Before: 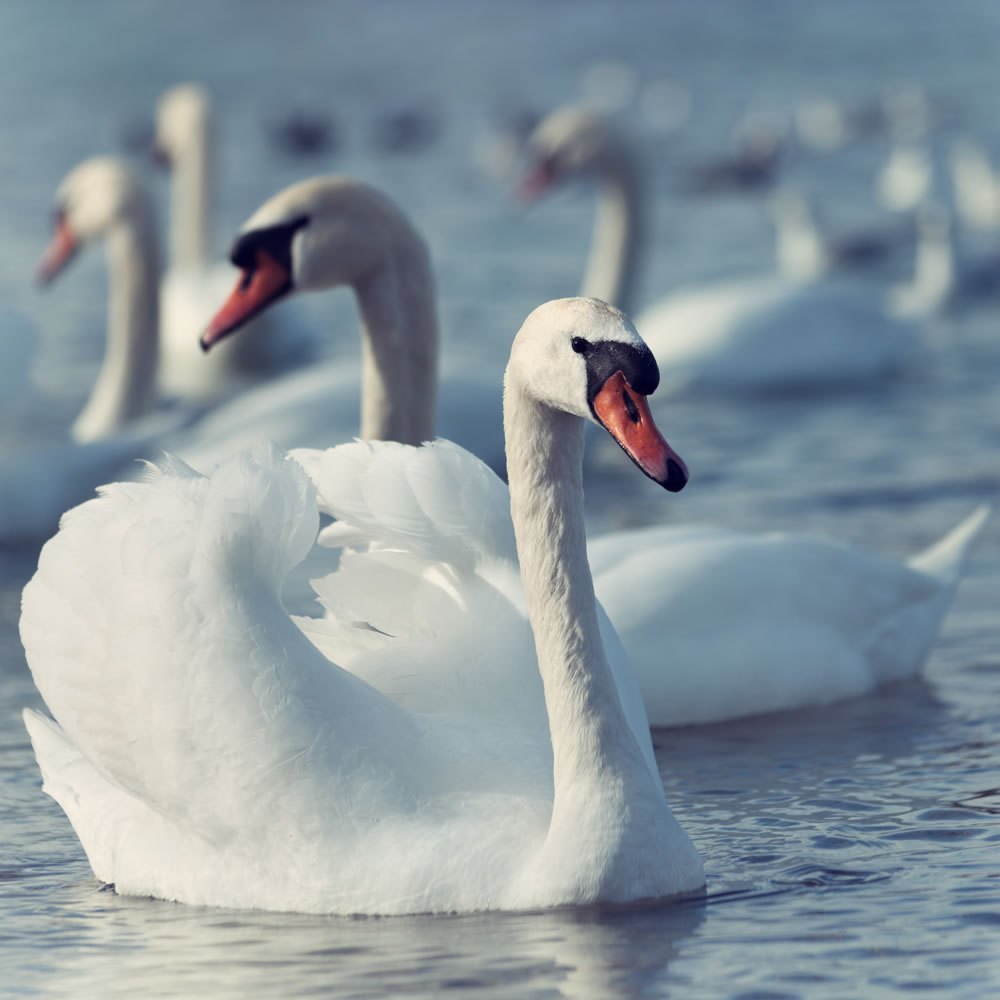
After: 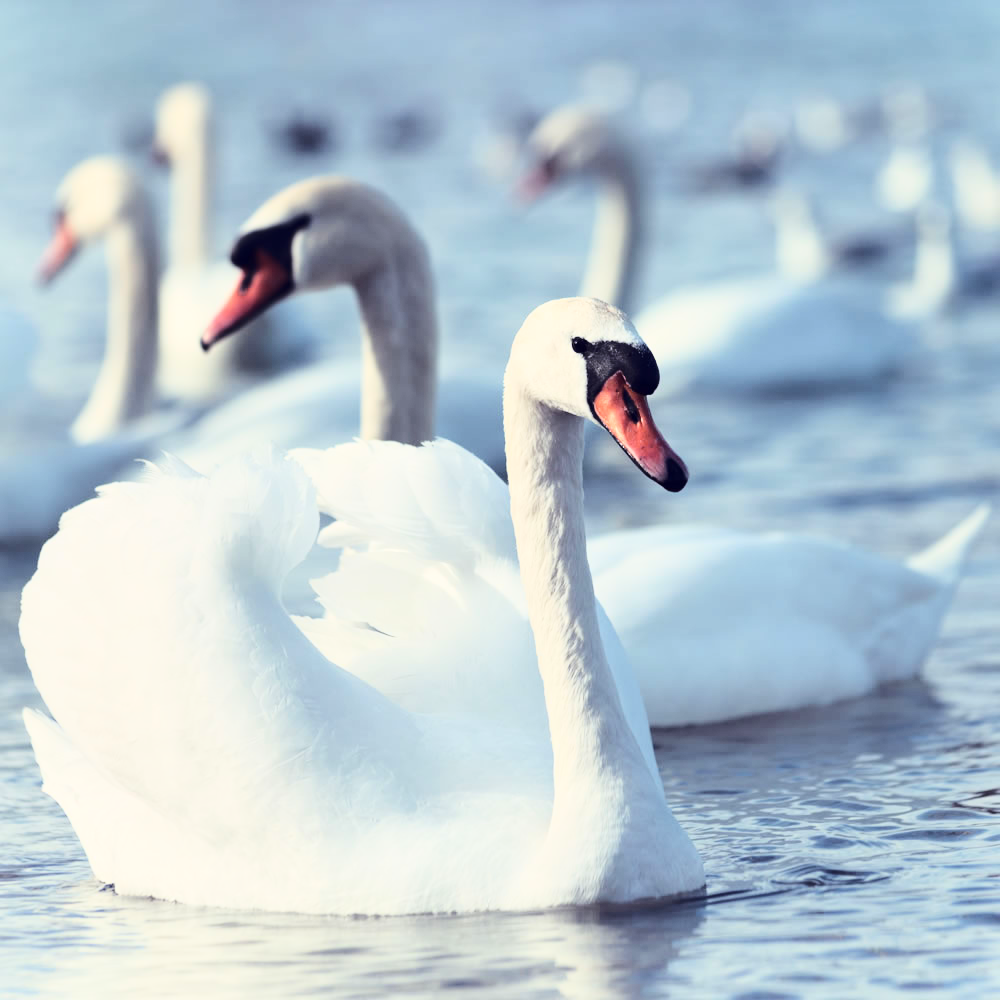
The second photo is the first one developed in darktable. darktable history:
contrast brightness saturation: contrast 0.154, brightness 0.04
base curve: curves: ch0 [(0, 0) (0.028, 0.03) (0.121, 0.232) (0.46, 0.748) (0.859, 0.968) (1, 1)]
